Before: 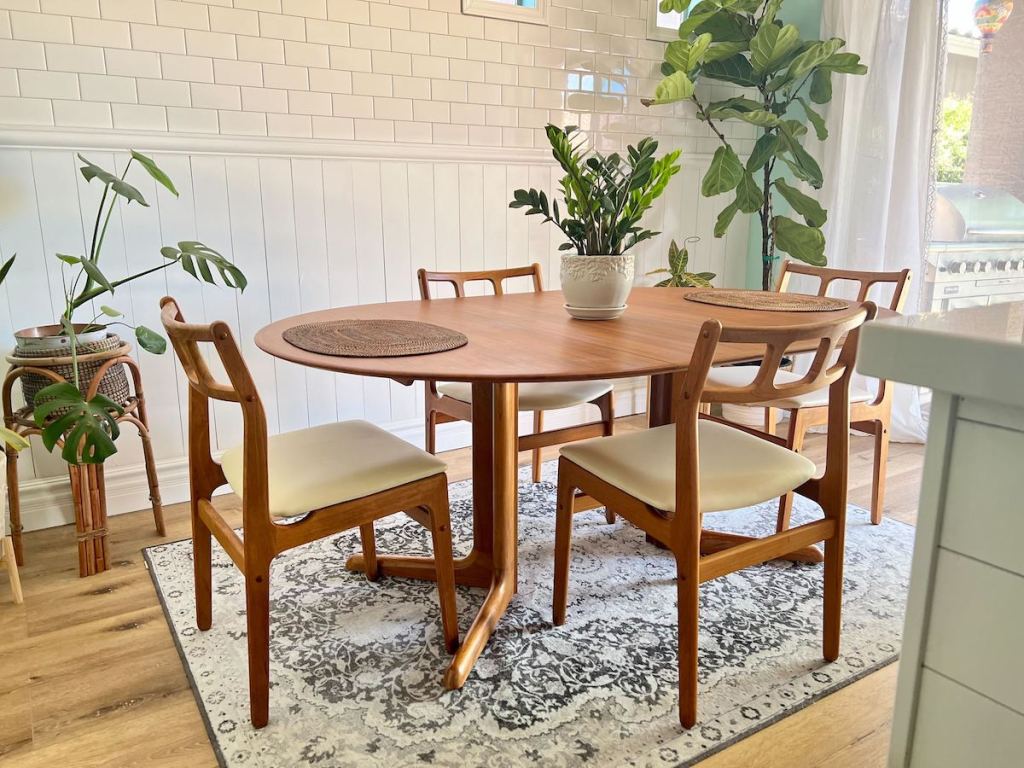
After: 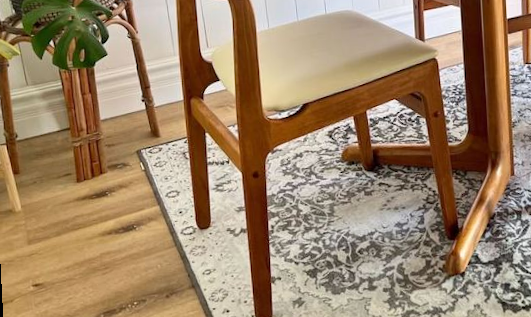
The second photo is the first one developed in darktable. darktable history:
rotate and perspective: rotation -3°, crop left 0.031, crop right 0.968, crop top 0.07, crop bottom 0.93
crop and rotate: top 54.778%, right 46.61%, bottom 0.159%
